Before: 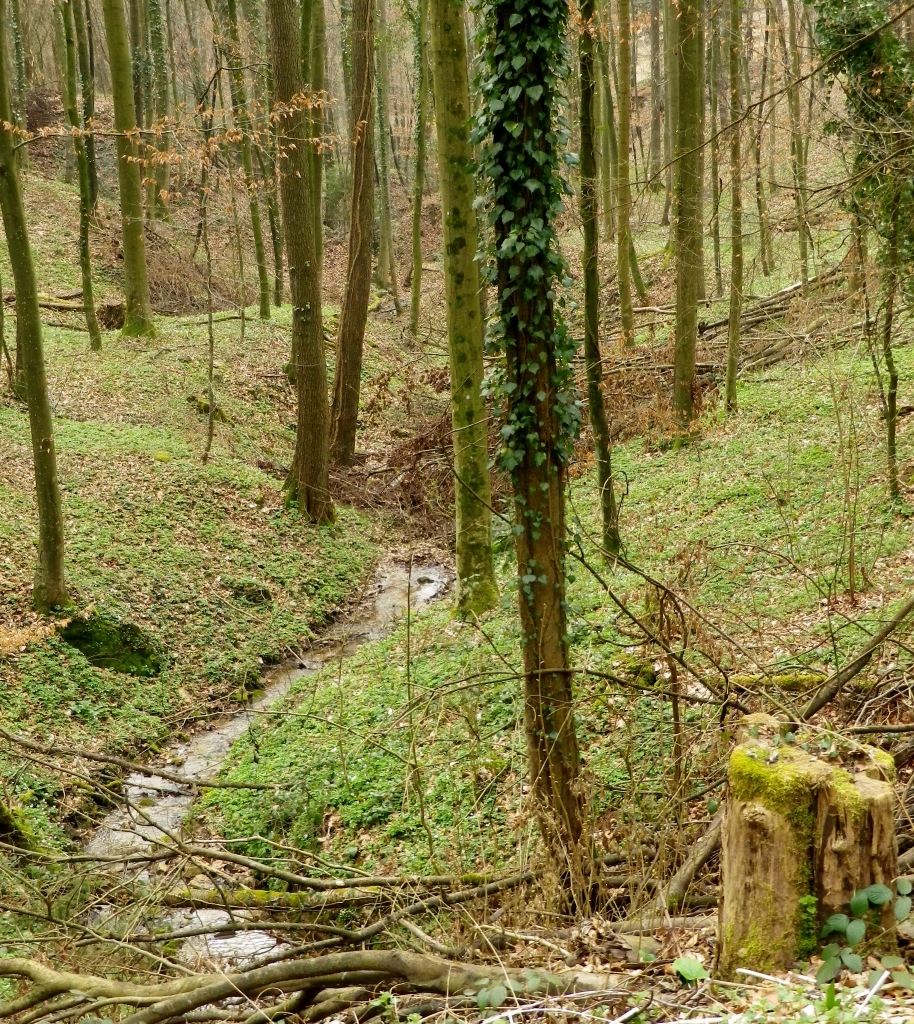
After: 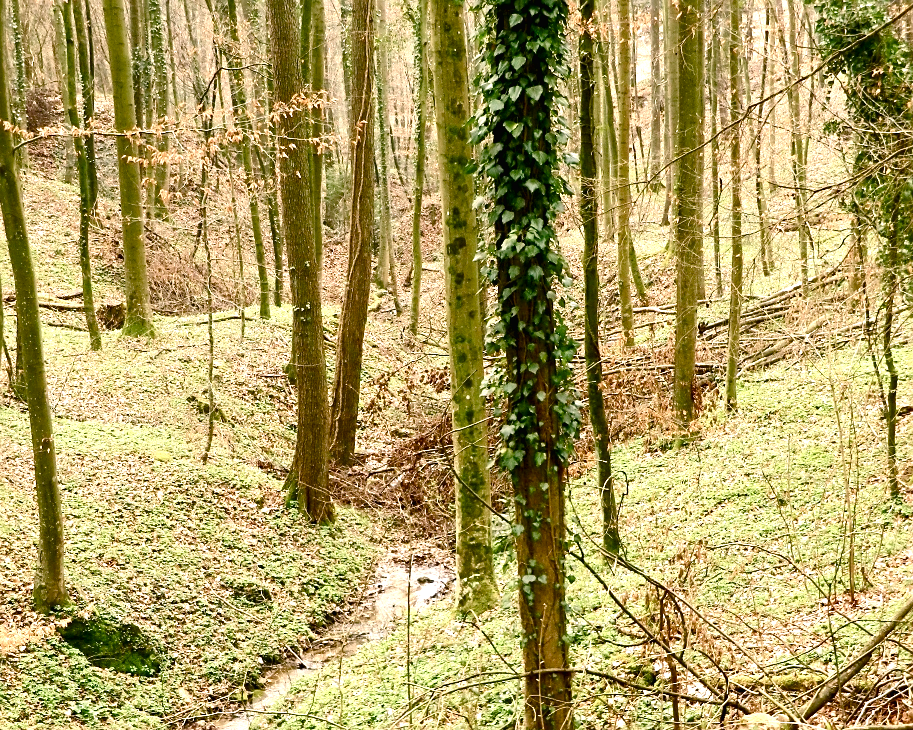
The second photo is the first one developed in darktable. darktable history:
crop: right 0%, bottom 28.682%
sharpen: radius 1.892, amount 0.403, threshold 1.455
exposure: black level correction 0.001, exposure 1.128 EV, compensate highlight preservation false
tone curve: curves: ch0 [(0.016, 0.011) (0.204, 0.146) (0.515, 0.476) (0.78, 0.795) (1, 0.981)], color space Lab, independent channels, preserve colors none
color balance rgb: highlights gain › chroma 2.41%, highlights gain › hue 35.37°, perceptual saturation grading › global saturation 20%, perceptual saturation grading › highlights -49.159%, perceptual saturation grading › shadows 26.024%
